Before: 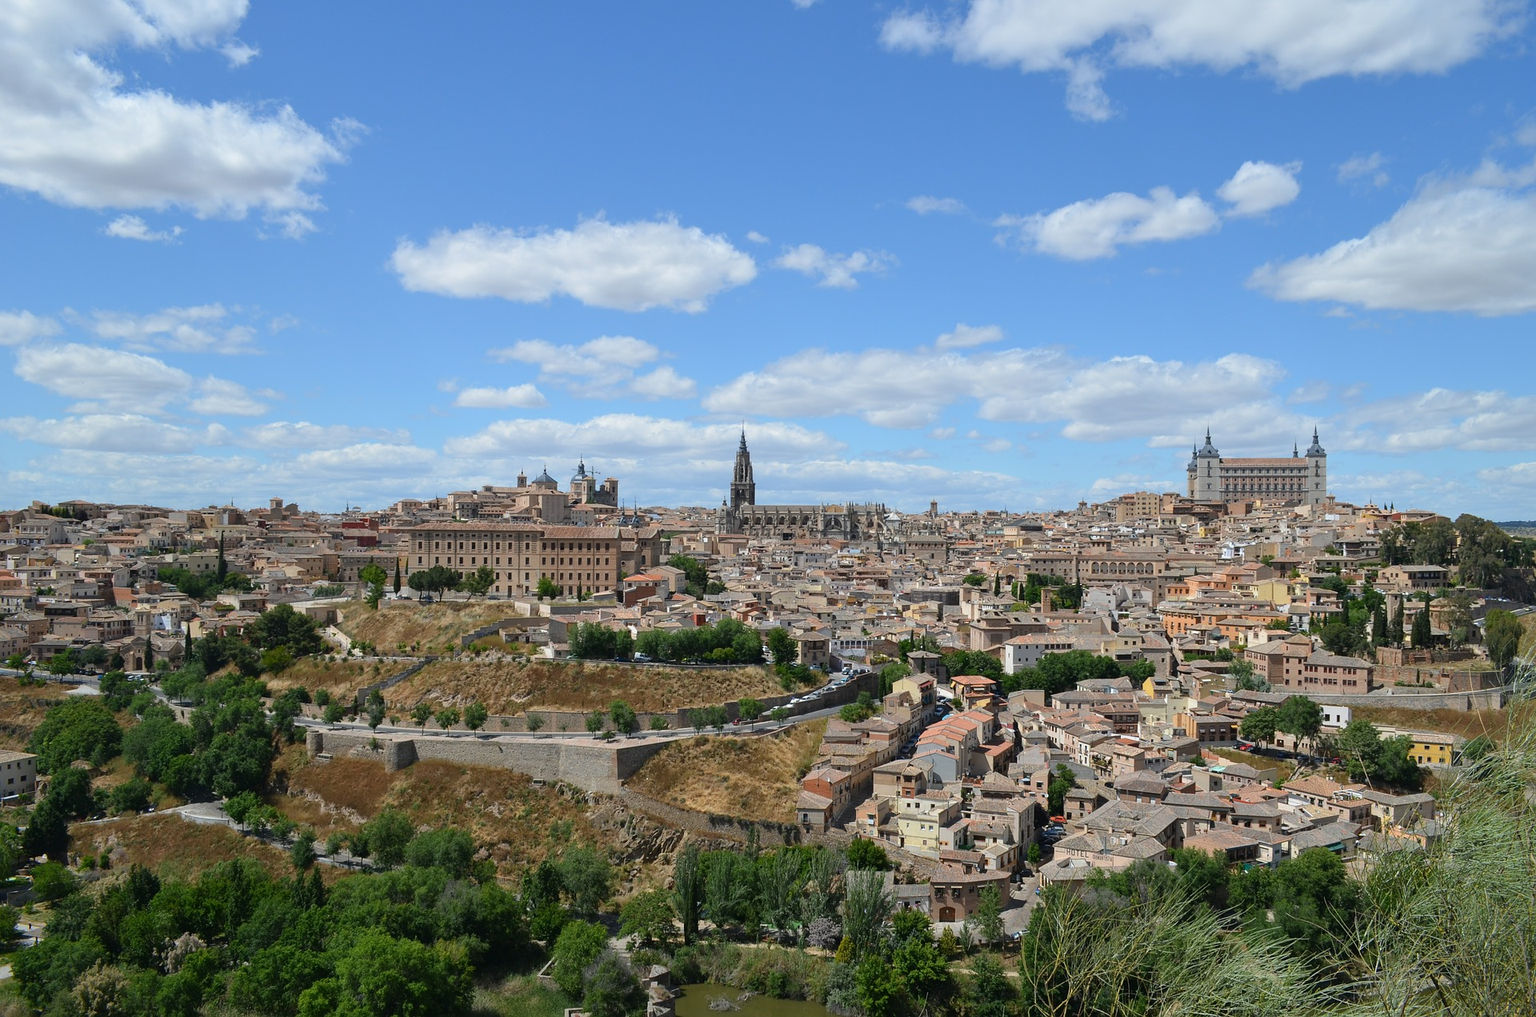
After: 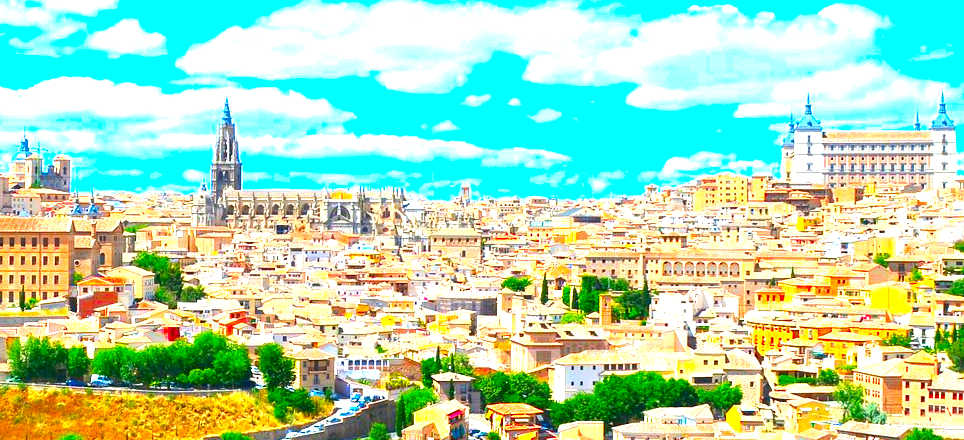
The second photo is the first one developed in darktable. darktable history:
crop: left 36.607%, top 34.735%, right 13.146%, bottom 30.611%
color correction: saturation 3
exposure: black level correction 0, exposure 2.088 EV, compensate exposure bias true, compensate highlight preservation false
